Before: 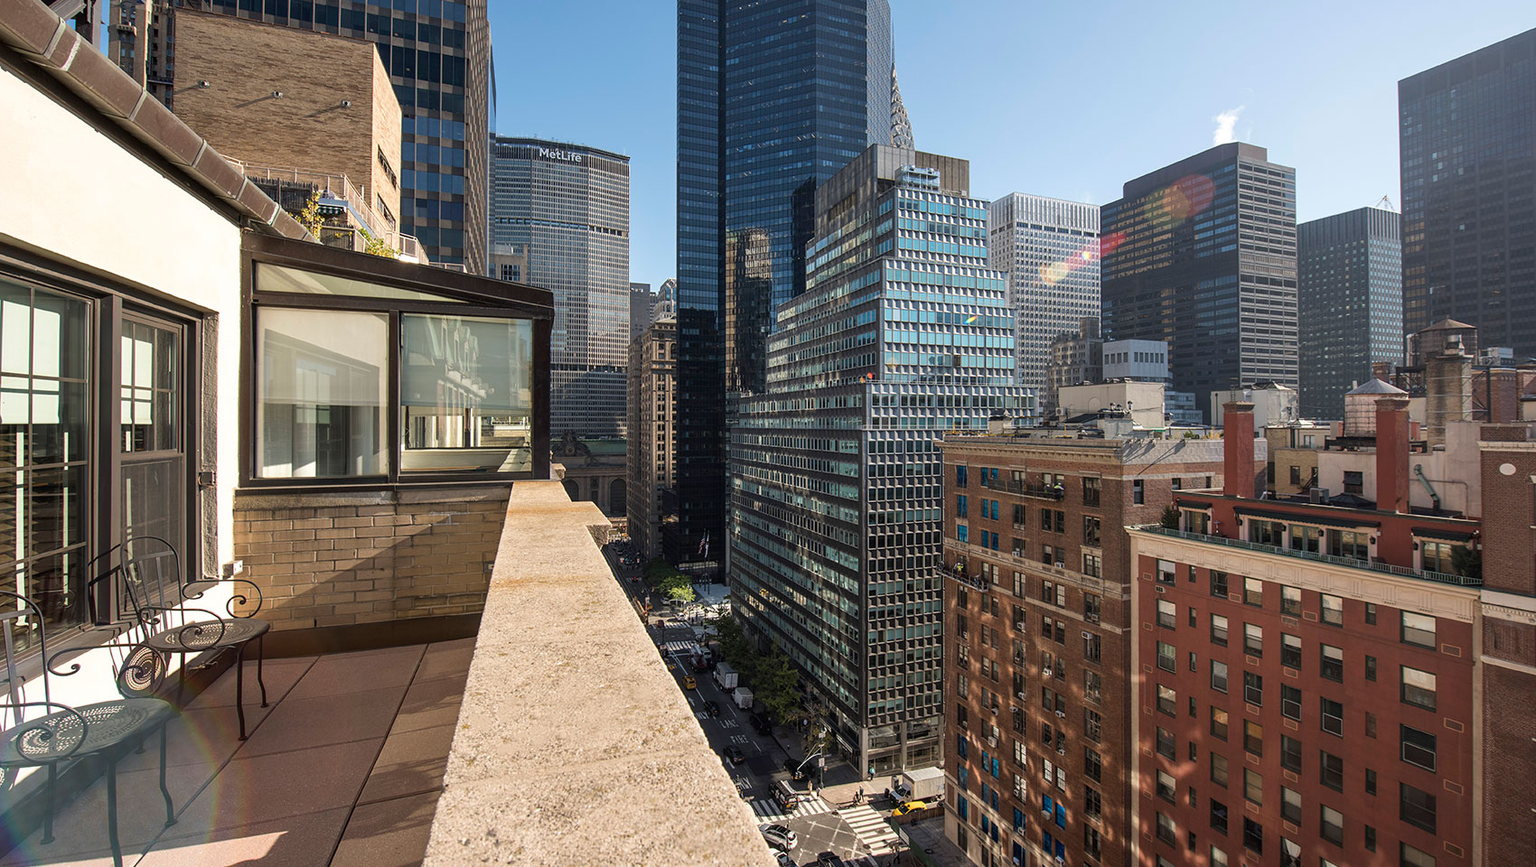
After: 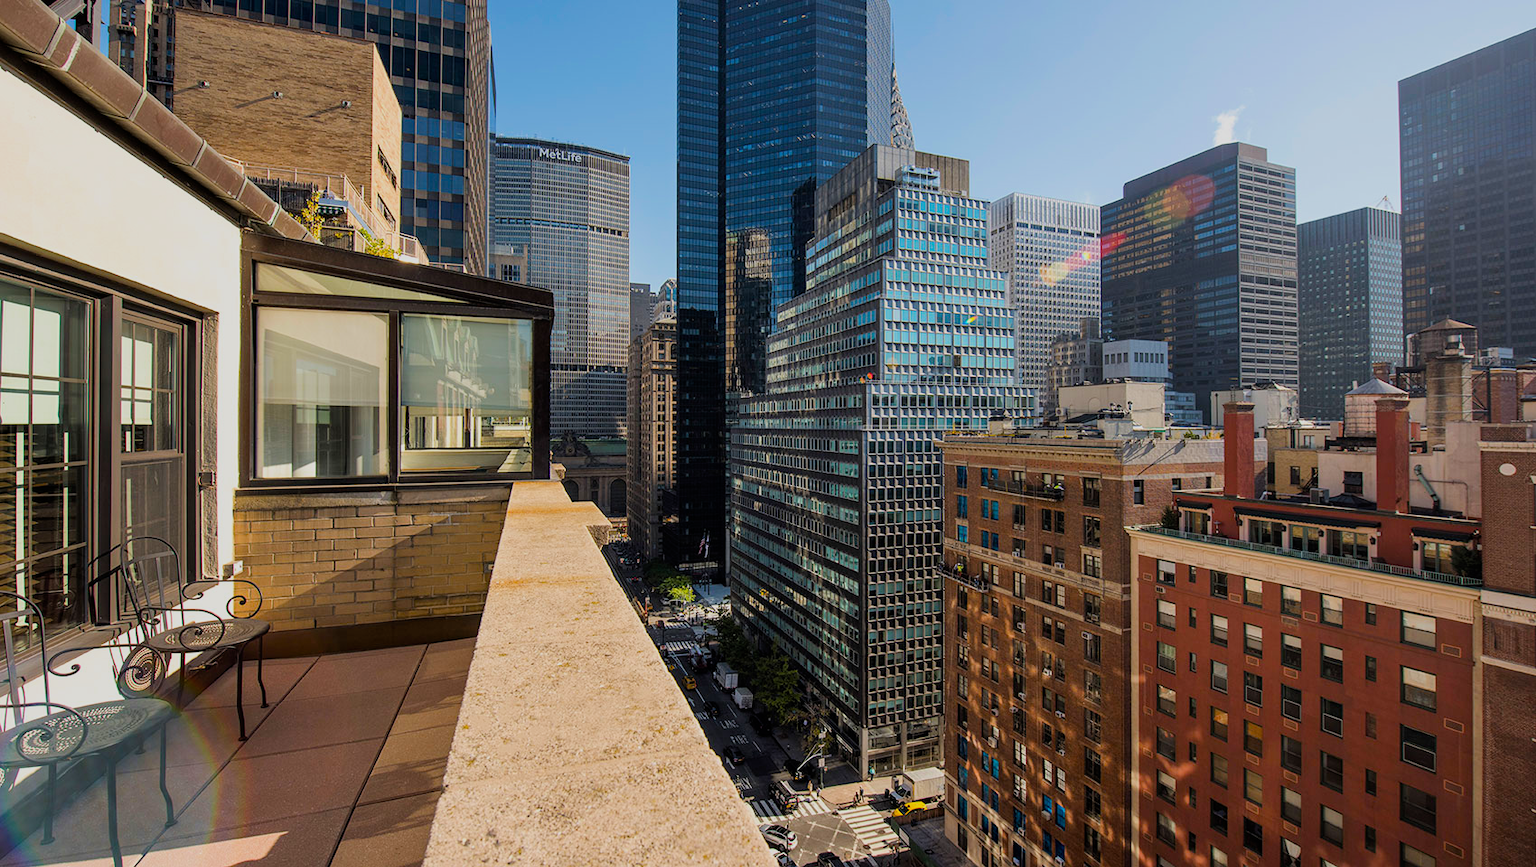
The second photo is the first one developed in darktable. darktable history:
filmic rgb: hardness 4.17
color balance rgb: linear chroma grading › global chroma 10%, perceptual saturation grading › global saturation 30%, global vibrance 10%
